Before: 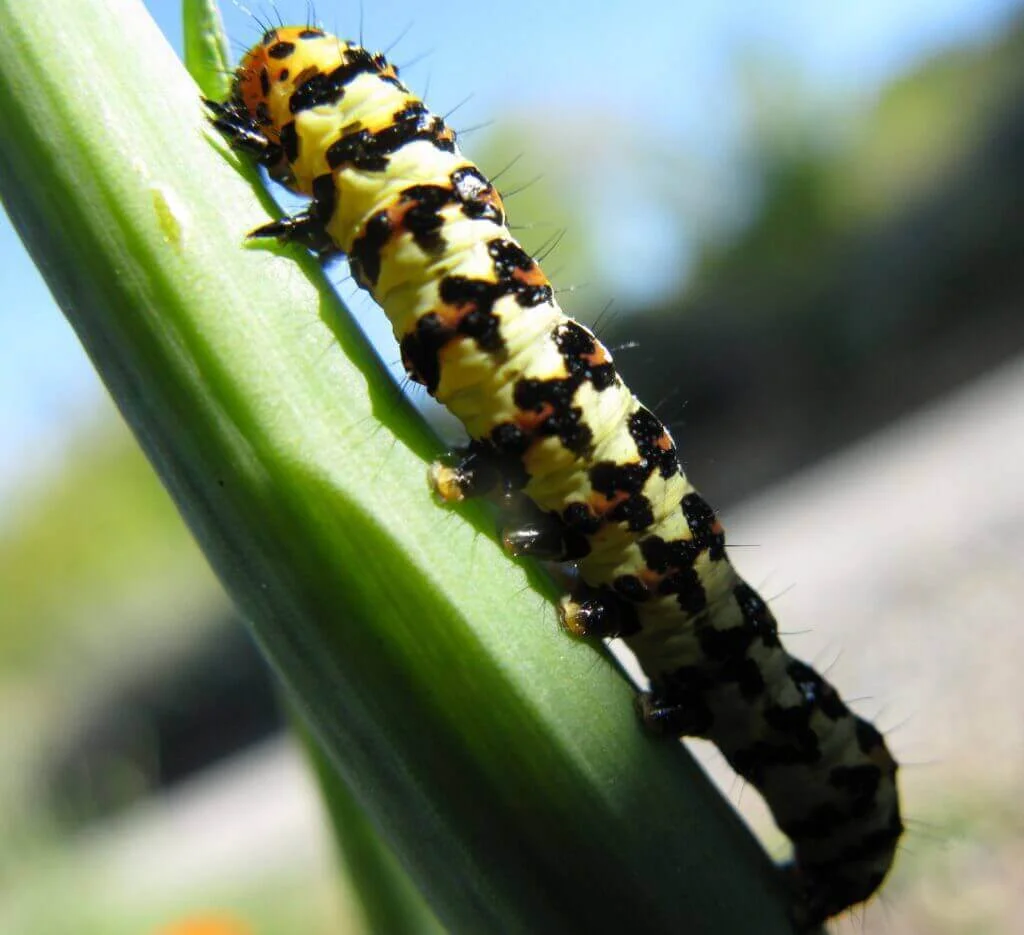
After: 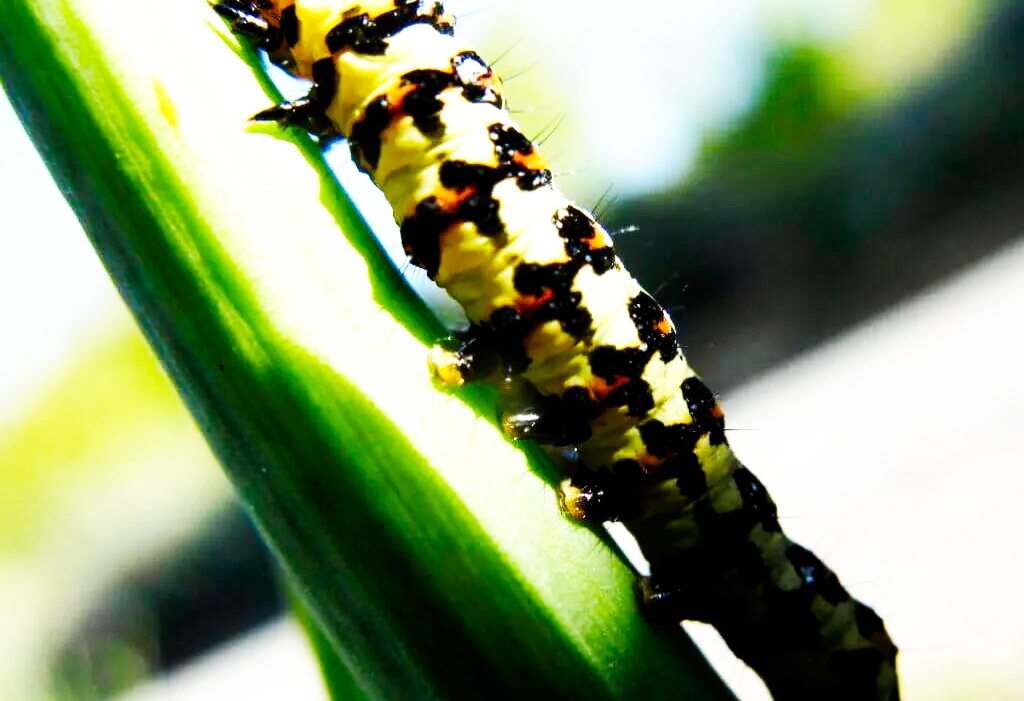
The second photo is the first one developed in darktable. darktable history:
base curve: curves: ch0 [(0, 0) (0.007, 0.004) (0.027, 0.03) (0.046, 0.07) (0.207, 0.54) (0.442, 0.872) (0.673, 0.972) (1, 1)], preserve colors none
crop and rotate: top 12.5%, bottom 12.5%
color balance rgb: global offset › luminance -0.51%, perceptual saturation grading › global saturation 27.53%, perceptual saturation grading › highlights -25%, perceptual saturation grading › shadows 25%, perceptual brilliance grading › highlights 6.62%, perceptual brilliance grading › mid-tones 17.07%, perceptual brilliance grading › shadows -5.23%
